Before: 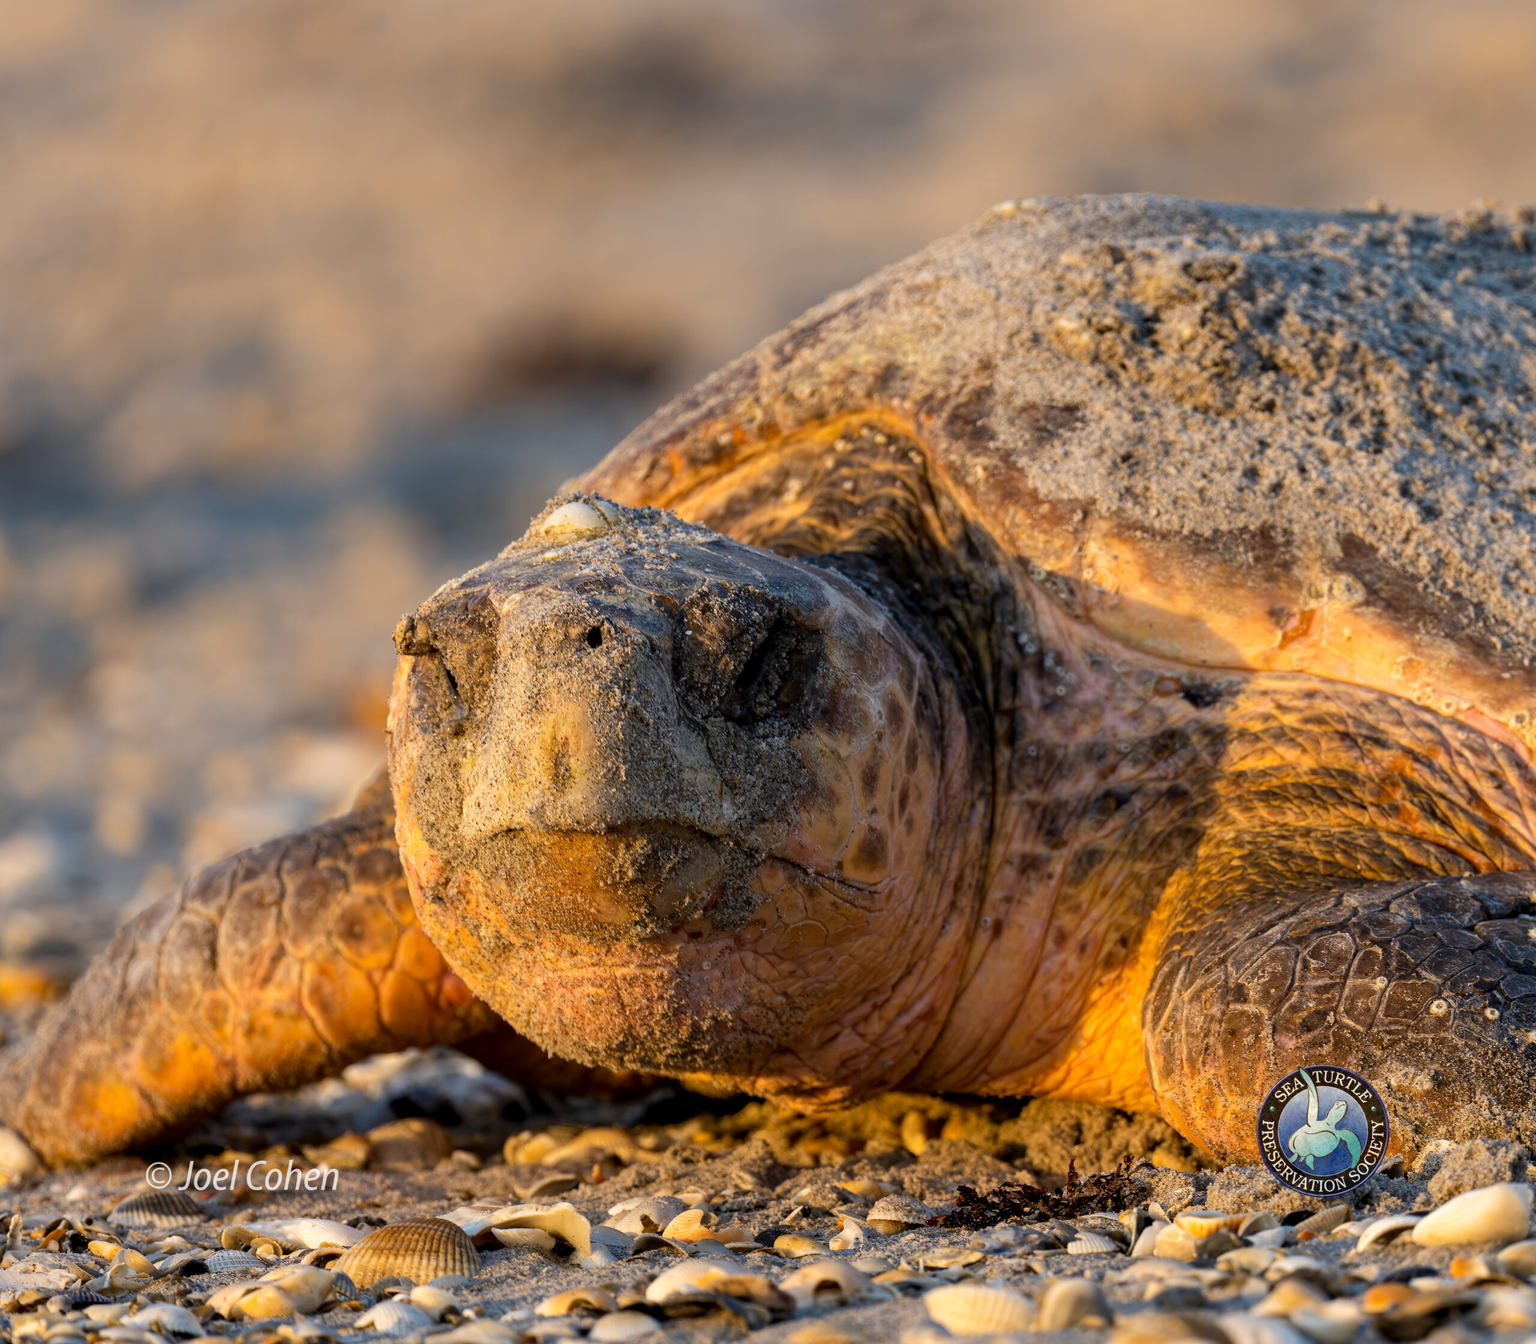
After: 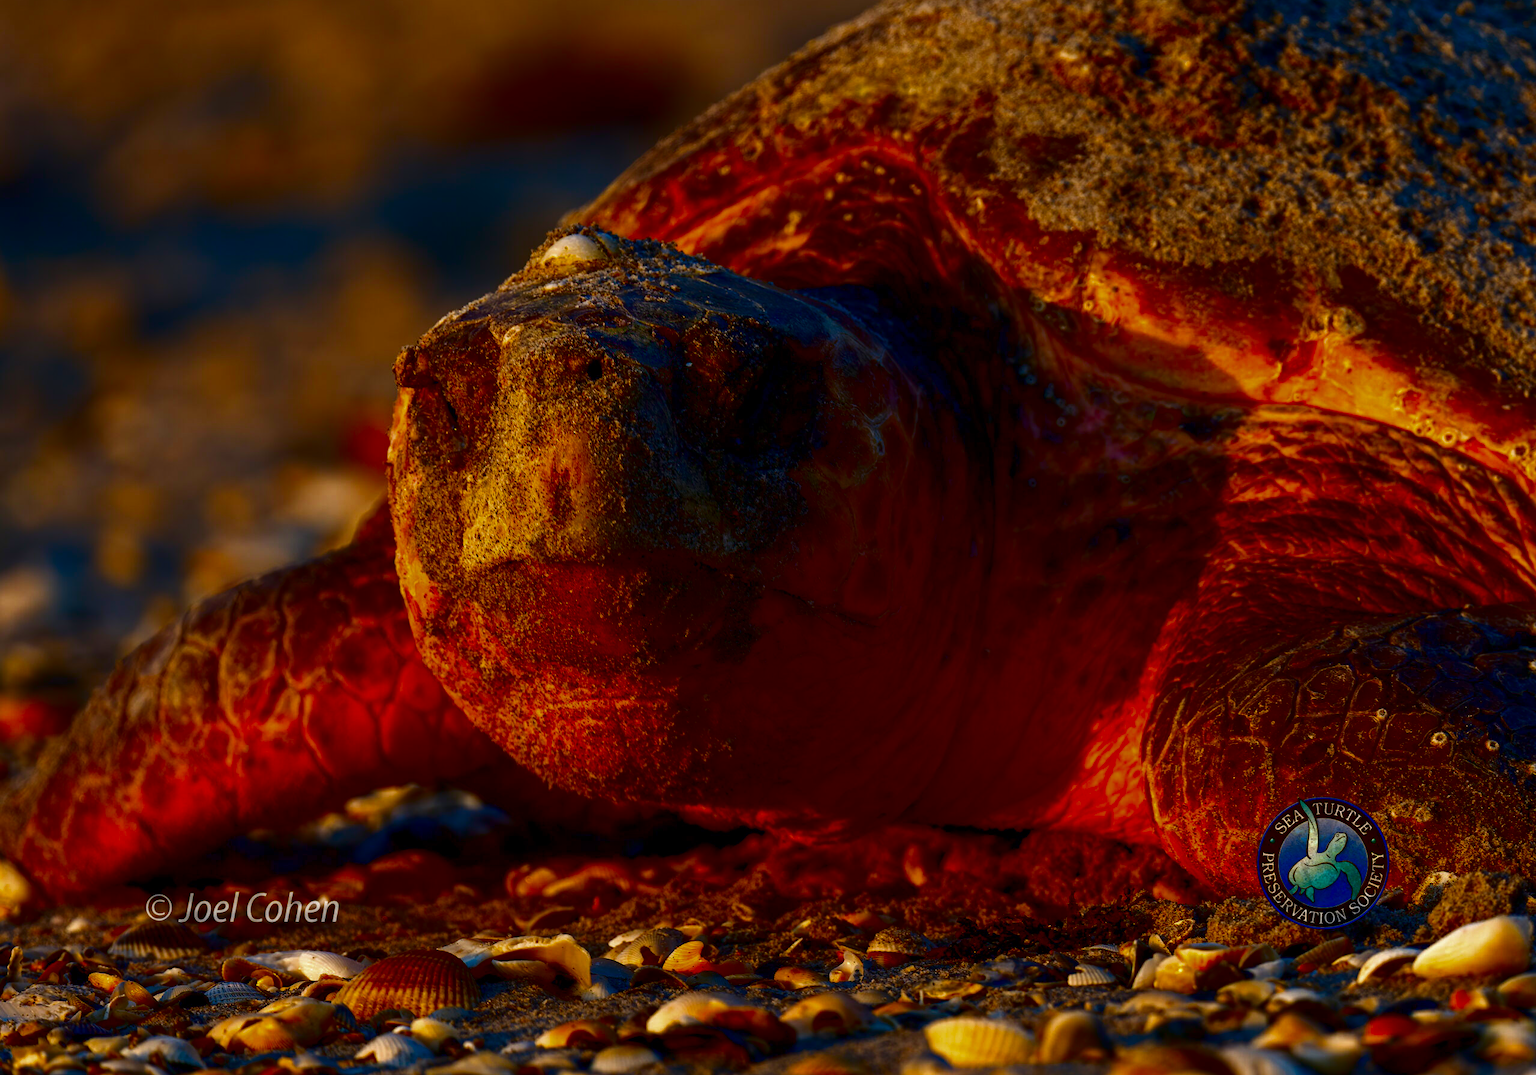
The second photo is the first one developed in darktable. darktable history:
crop and rotate: top 19.998%
contrast brightness saturation: brightness -1, saturation 1
